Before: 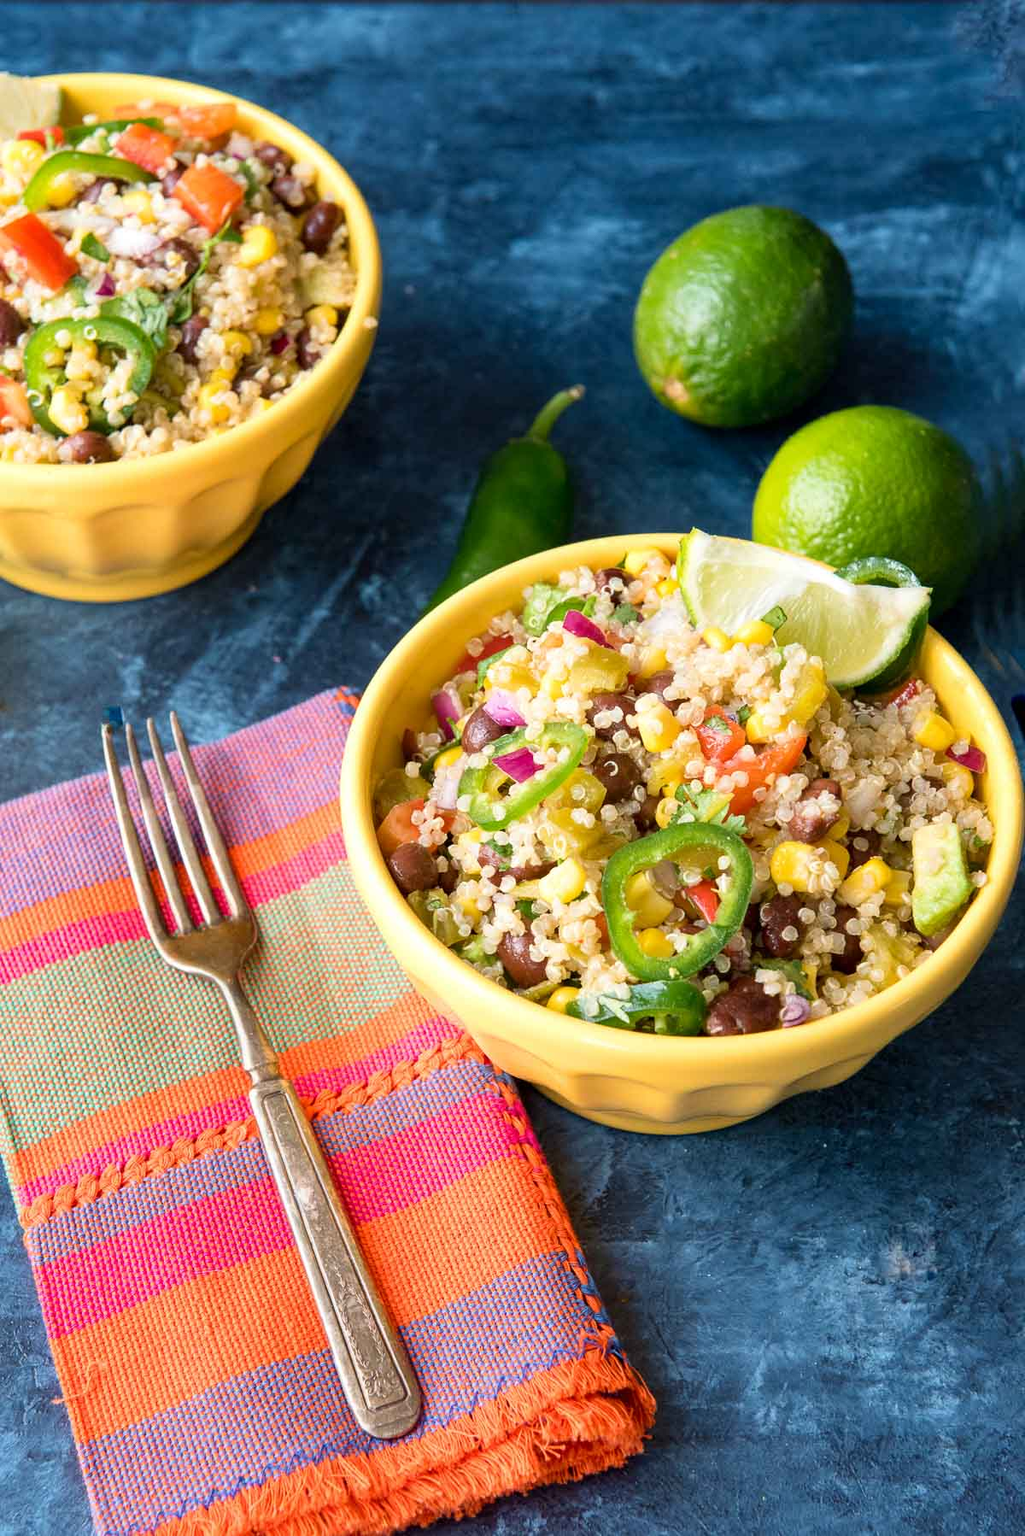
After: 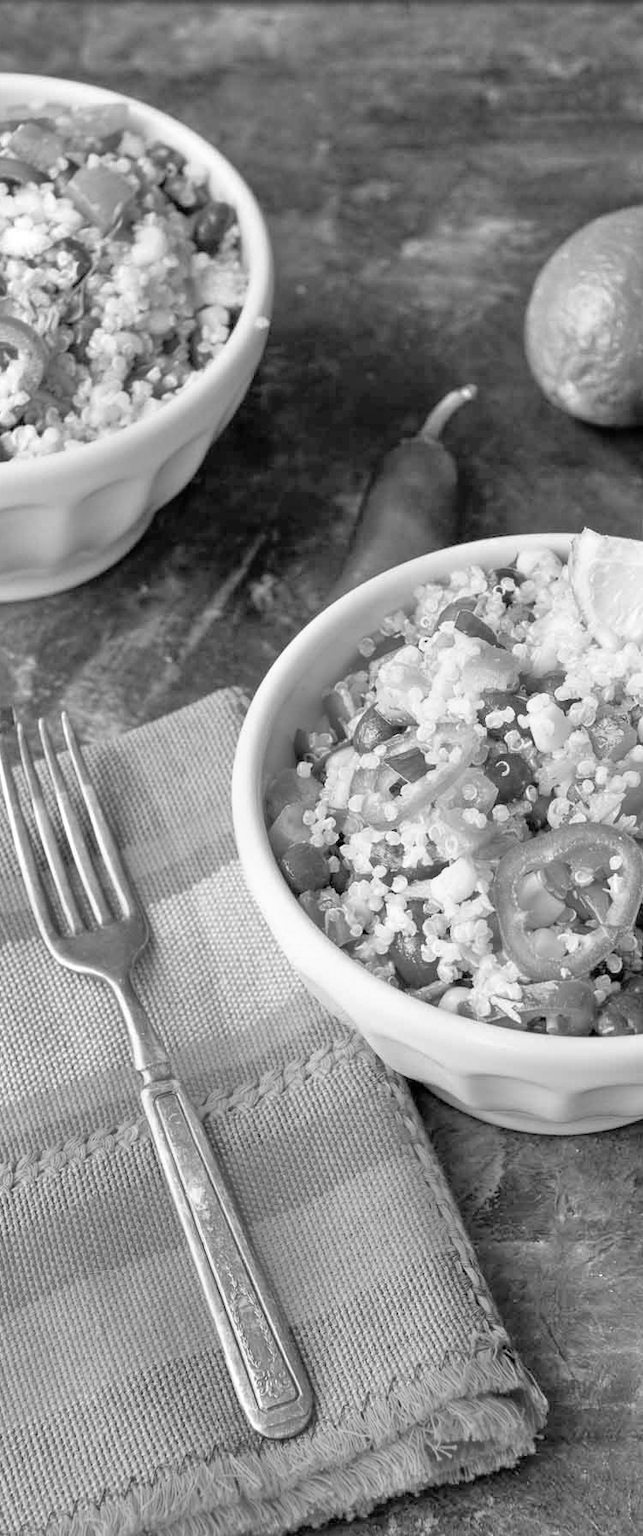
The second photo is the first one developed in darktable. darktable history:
crop: left 10.644%, right 26.528%
tone equalizer: -7 EV 0.15 EV, -6 EV 0.6 EV, -5 EV 1.15 EV, -4 EV 1.33 EV, -3 EV 1.15 EV, -2 EV 0.6 EV, -1 EV 0.15 EV, mask exposure compensation -0.5 EV
monochrome: size 1
